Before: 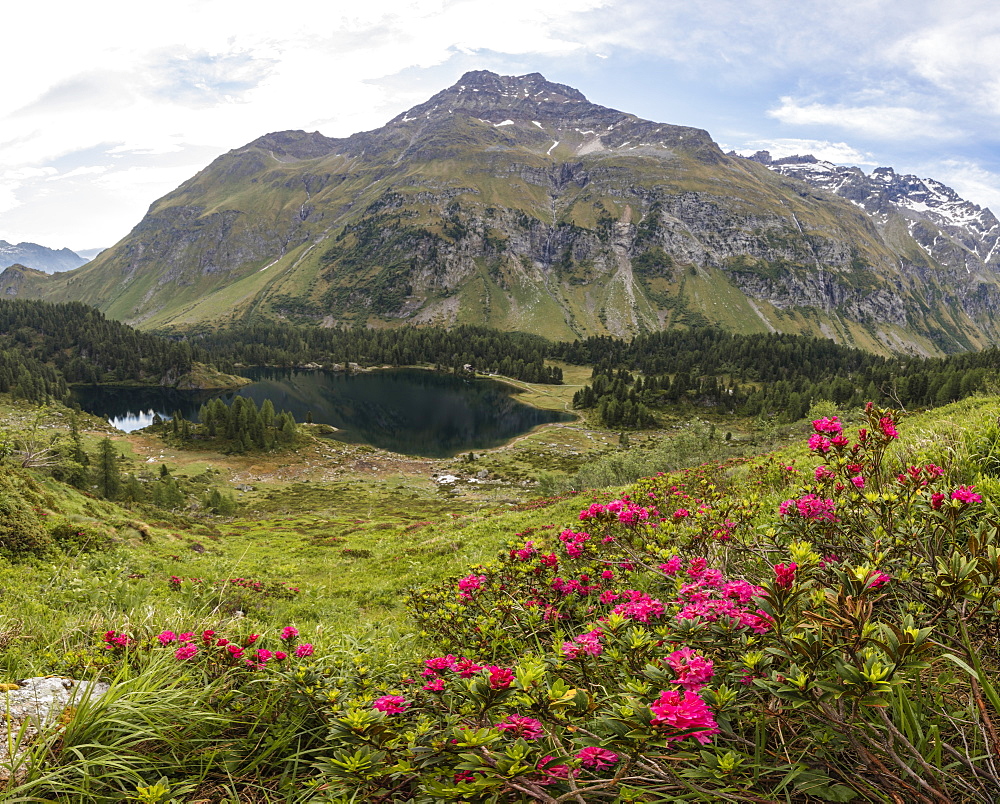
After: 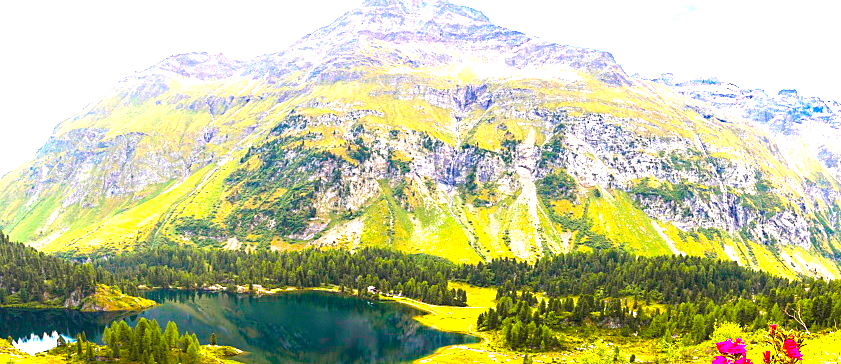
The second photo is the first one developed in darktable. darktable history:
color correction: highlights b* -0.058
exposure: exposure 1.988 EV, compensate highlight preservation false
color balance rgb: power › chroma 0.313%, power › hue 22.17°, perceptual saturation grading › global saturation 51.232%, perceptual brilliance grading › highlights 5.452%, perceptual brilliance grading › shadows -9.67%, global vibrance 33.592%
crop and rotate: left 9.686%, top 9.711%, right 6.163%, bottom 44.992%
sharpen: radius 5.315, amount 0.317, threshold 26.741
